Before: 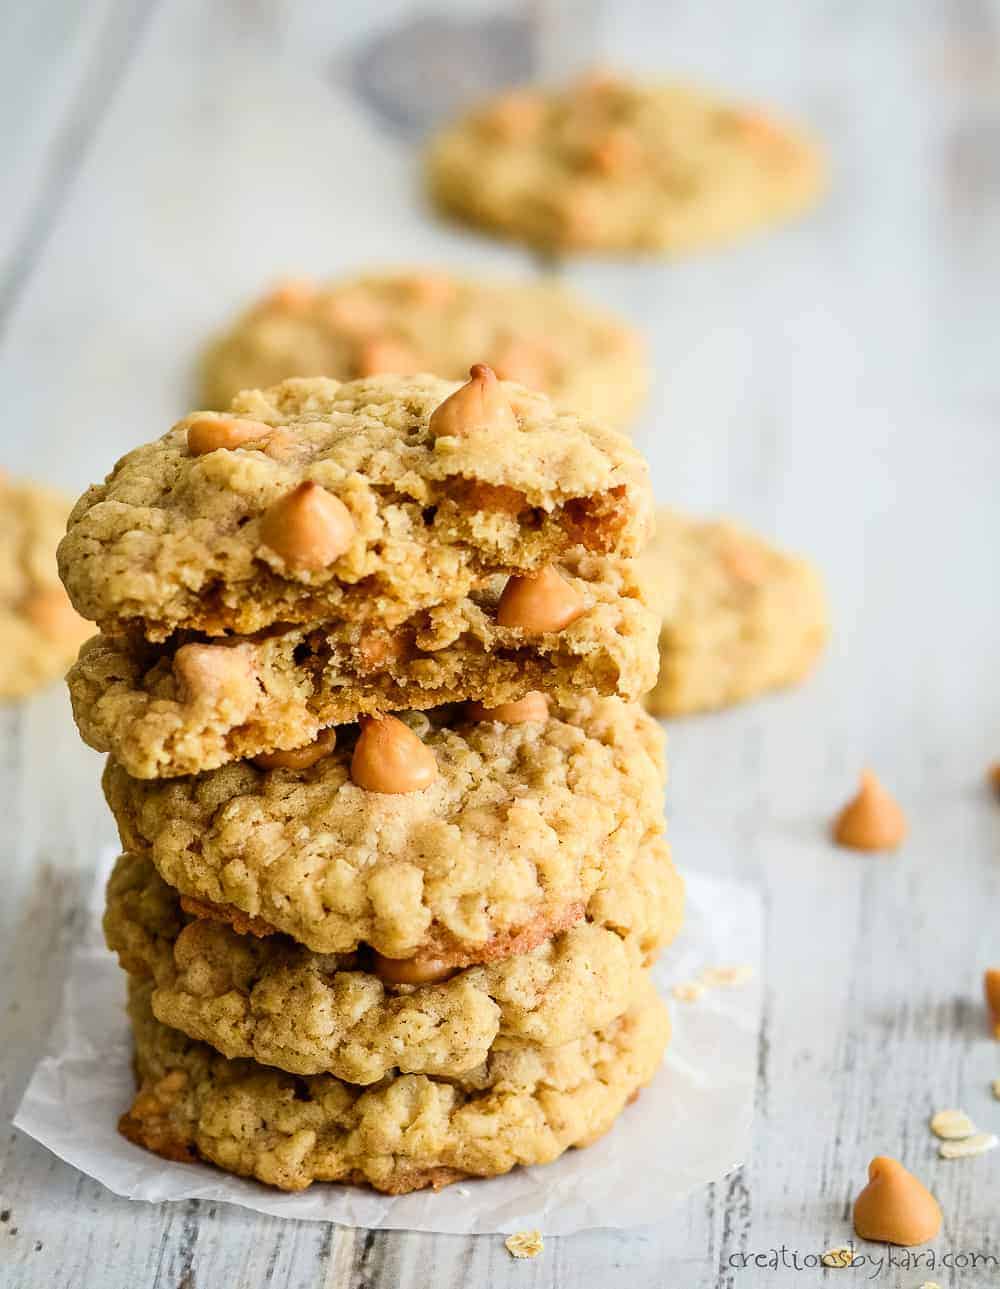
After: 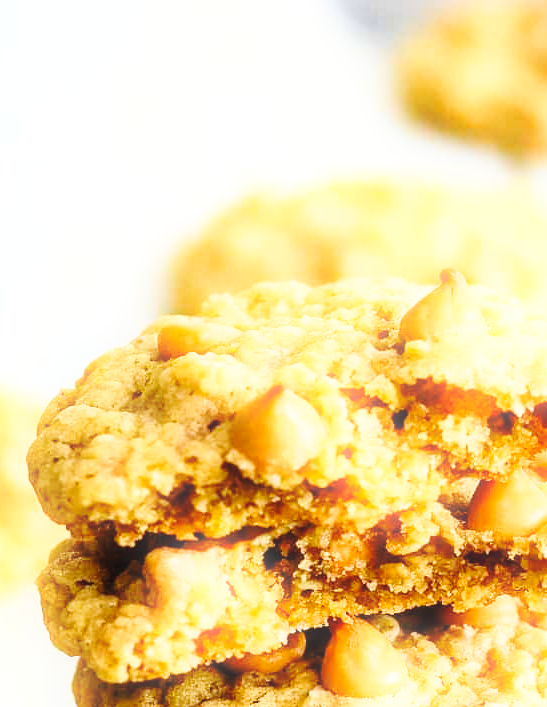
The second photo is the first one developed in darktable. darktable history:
bloom: size 5%, threshold 95%, strength 15%
base curve: curves: ch0 [(0, 0) (0.036, 0.037) (0.121, 0.228) (0.46, 0.76) (0.859, 0.983) (1, 1)], preserve colors none
crop and rotate: left 3.047%, top 7.509%, right 42.236%, bottom 37.598%
